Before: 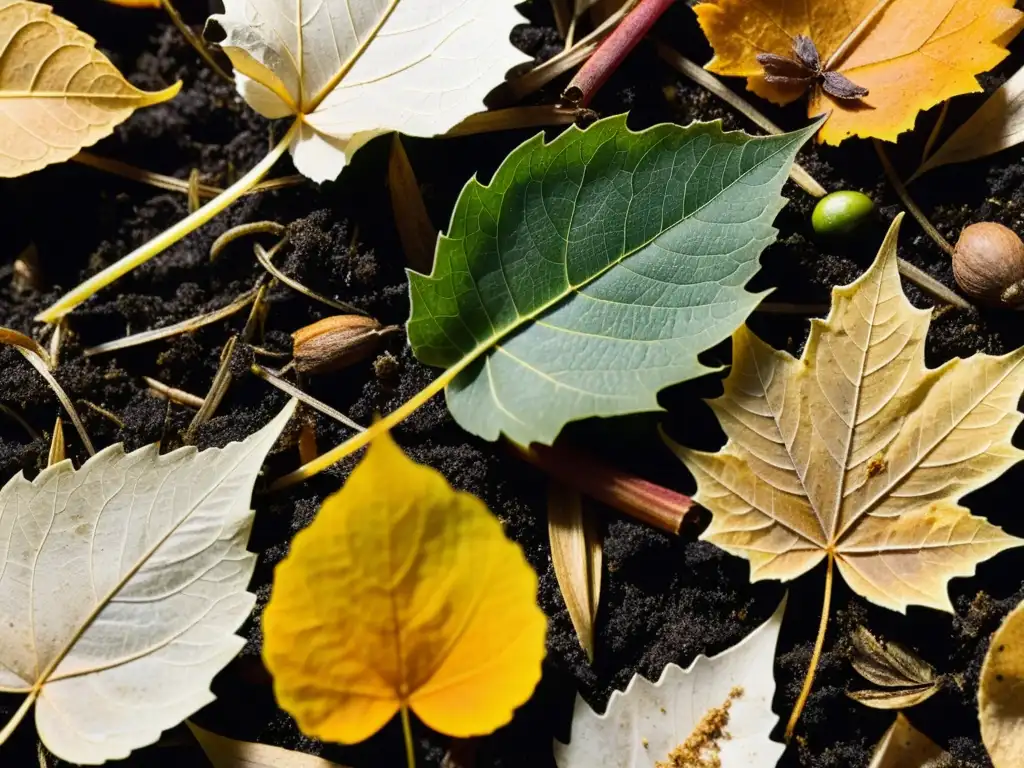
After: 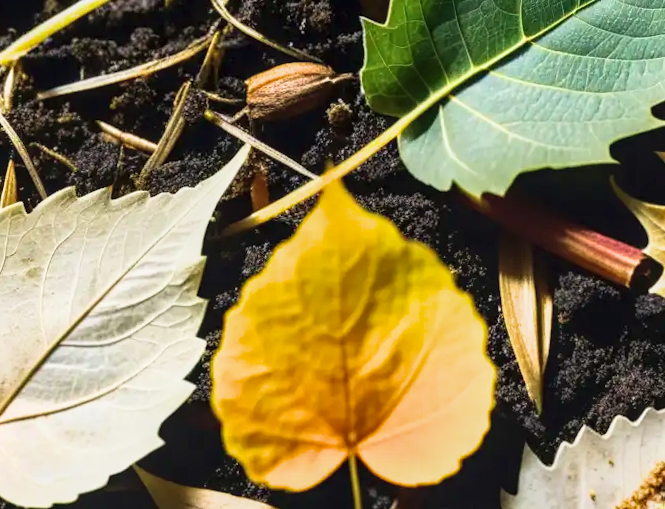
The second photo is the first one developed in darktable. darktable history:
filmic rgb: black relative exposure -16 EV, white relative exposure 2.93 EV, threshold 6 EV, hardness 10, contrast in shadows safe, enable highlight reconstruction true
local contrast: on, module defaults
crop and rotate: angle -0.897°, left 3.699%, top 32.219%, right 29.965%
velvia: on, module defaults
exposure: exposure 0.557 EV, compensate exposure bias true, compensate highlight preservation false
